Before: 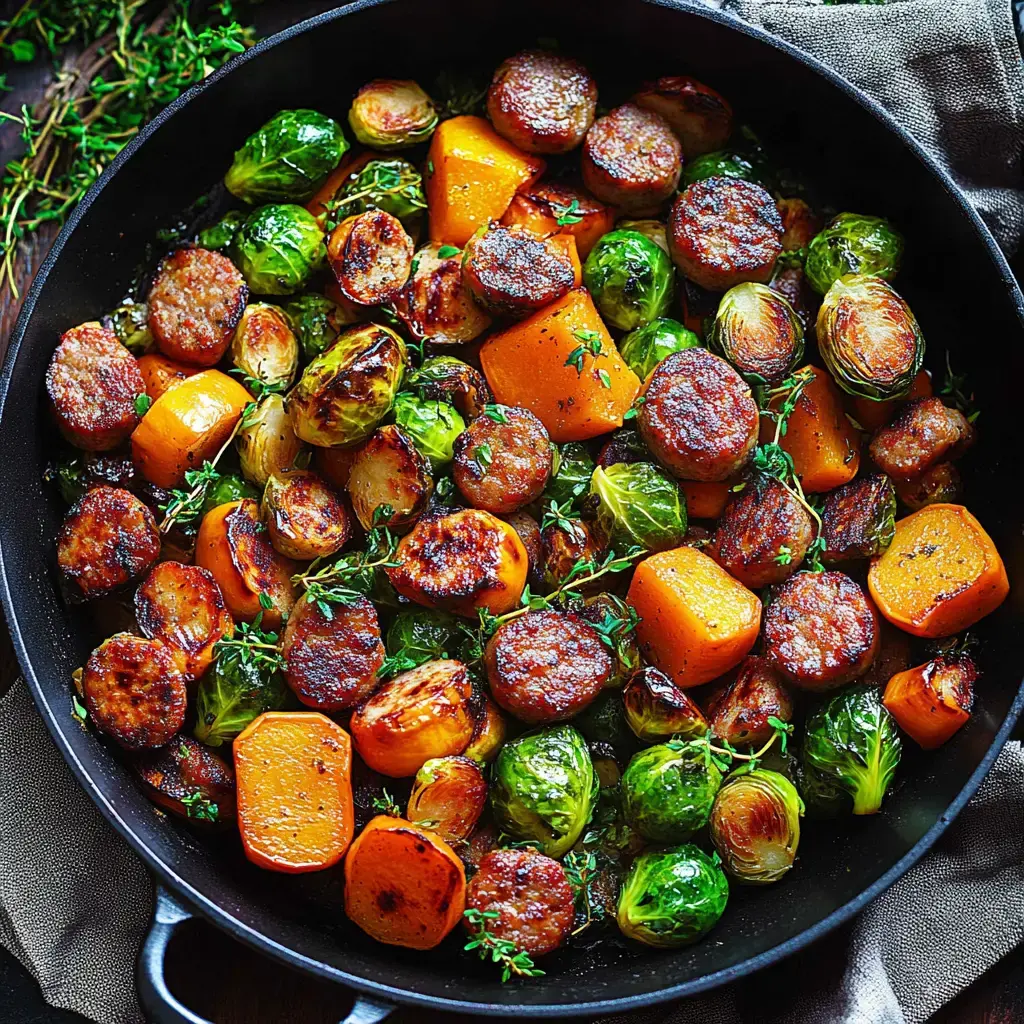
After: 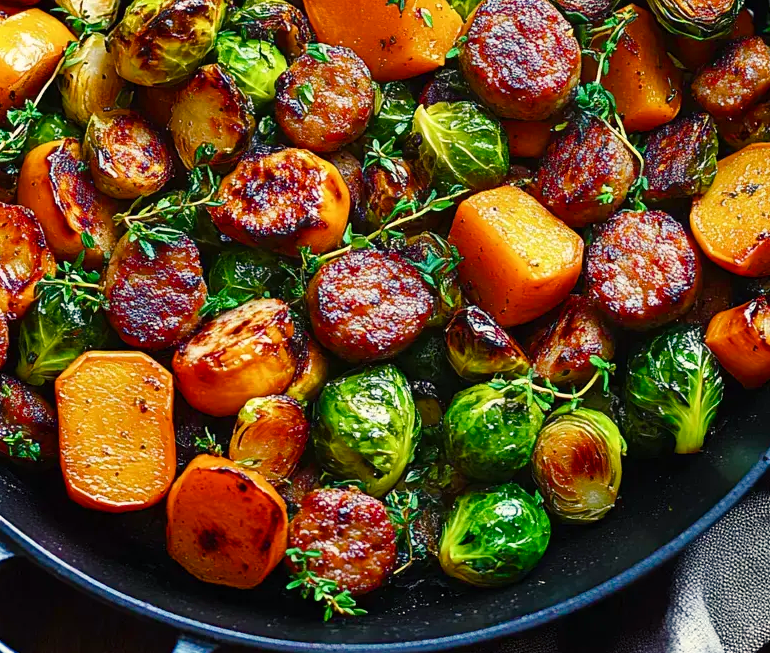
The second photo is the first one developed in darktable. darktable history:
crop and rotate: left 17.446%, top 35.266%, right 7.3%, bottom 0.896%
color balance rgb: shadows lift › chroma 3.066%, shadows lift › hue 241.79°, highlights gain › chroma 3.024%, highlights gain › hue 78.37°, perceptual saturation grading › global saturation 20%, perceptual saturation grading › highlights -25.682%, perceptual saturation grading › shadows 24.154%
